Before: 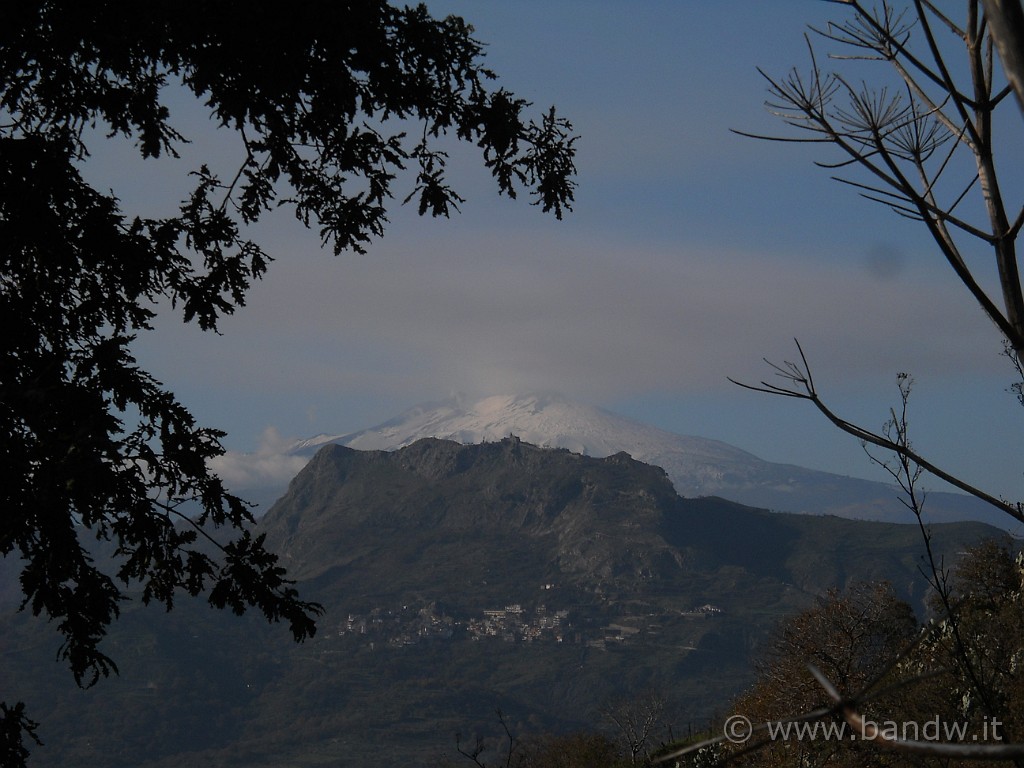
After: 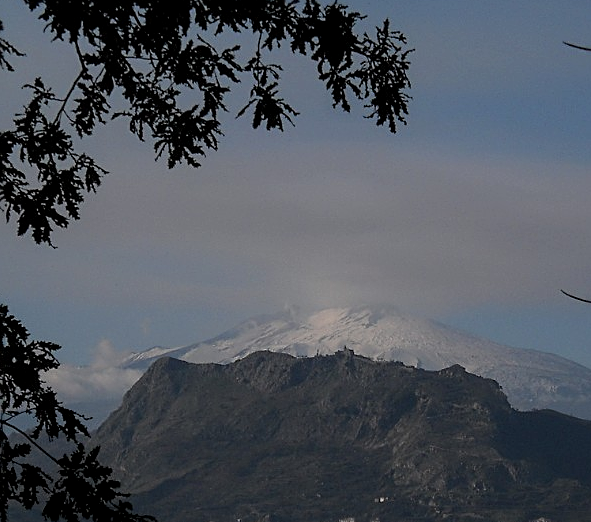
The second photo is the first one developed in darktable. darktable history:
crop: left 16.223%, top 11.343%, right 26.051%, bottom 20.676%
sharpen: on, module defaults
local contrast: on, module defaults
